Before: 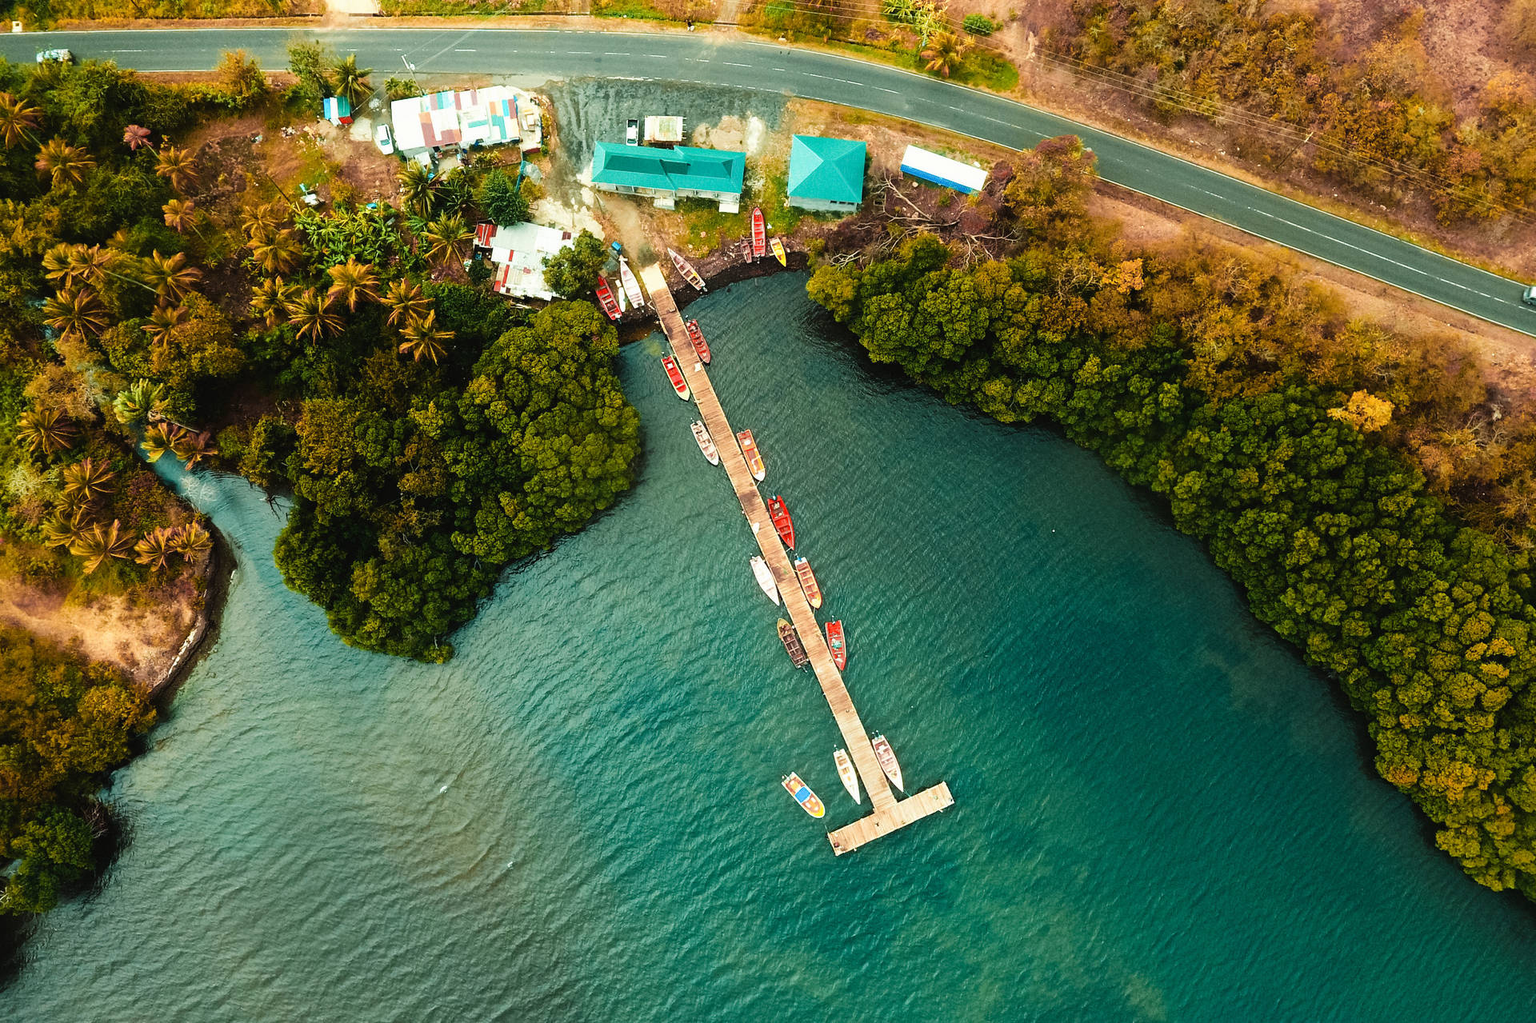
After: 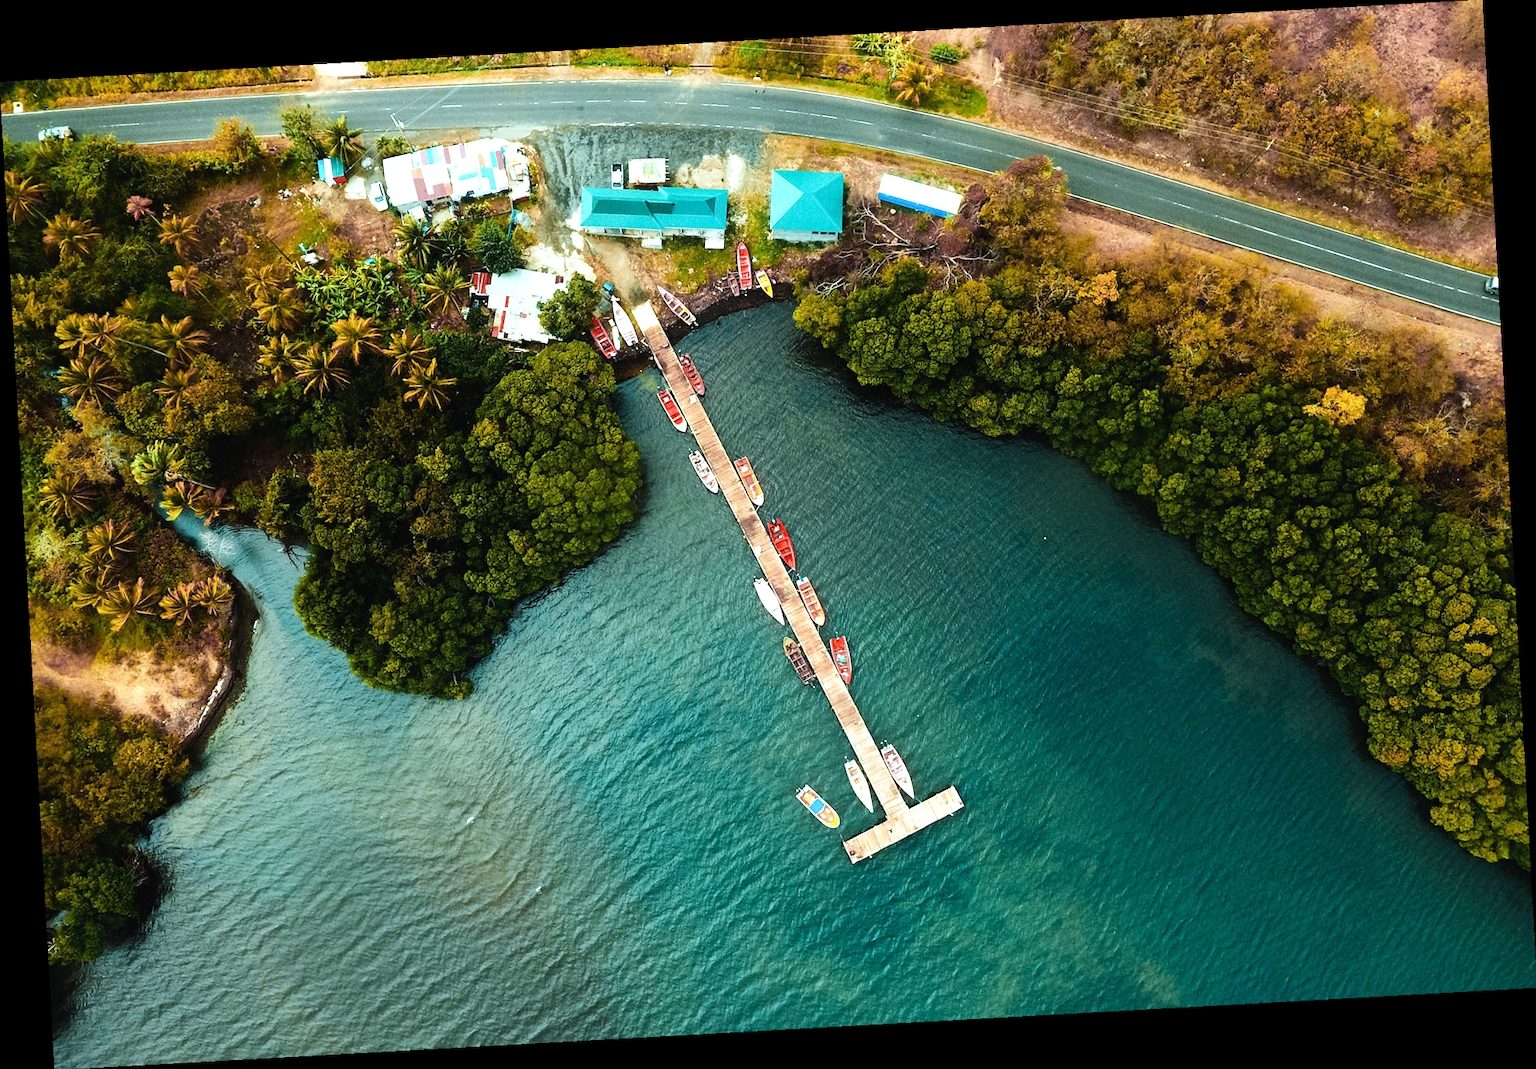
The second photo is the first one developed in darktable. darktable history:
white balance: red 0.931, blue 1.11
tone equalizer: -8 EV -0.417 EV, -7 EV -0.389 EV, -6 EV -0.333 EV, -5 EV -0.222 EV, -3 EV 0.222 EV, -2 EV 0.333 EV, -1 EV 0.389 EV, +0 EV 0.417 EV, edges refinement/feathering 500, mask exposure compensation -1.57 EV, preserve details no
rotate and perspective: rotation -3.18°, automatic cropping off
